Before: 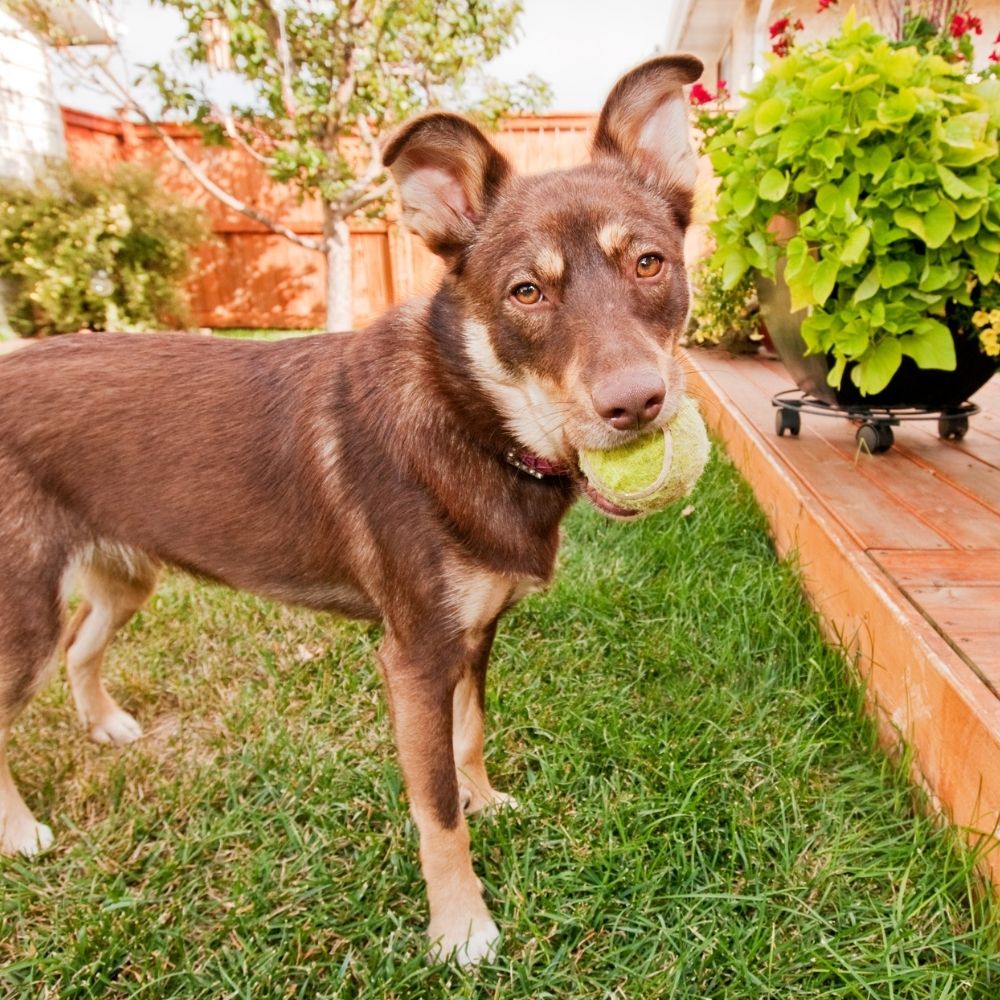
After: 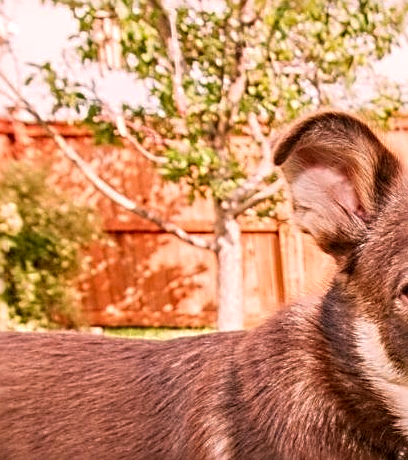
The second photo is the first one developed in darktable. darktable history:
local contrast: on, module defaults
crop and rotate: left 10.975%, top 0.103%, right 48.224%, bottom 53.89%
color correction: highlights a* 12.85, highlights b* 5.51
sharpen: radius 2.806, amount 0.71
